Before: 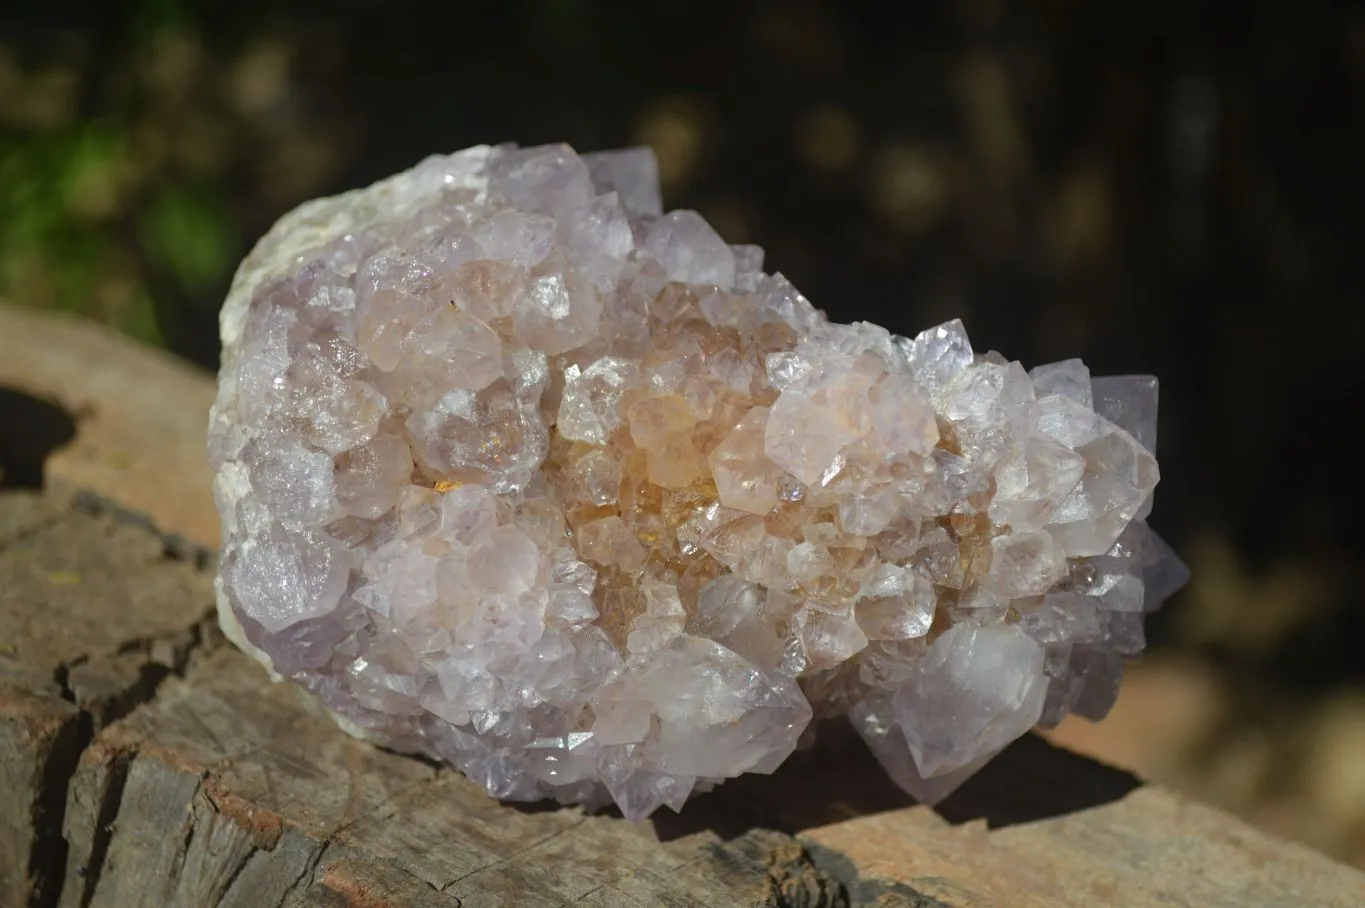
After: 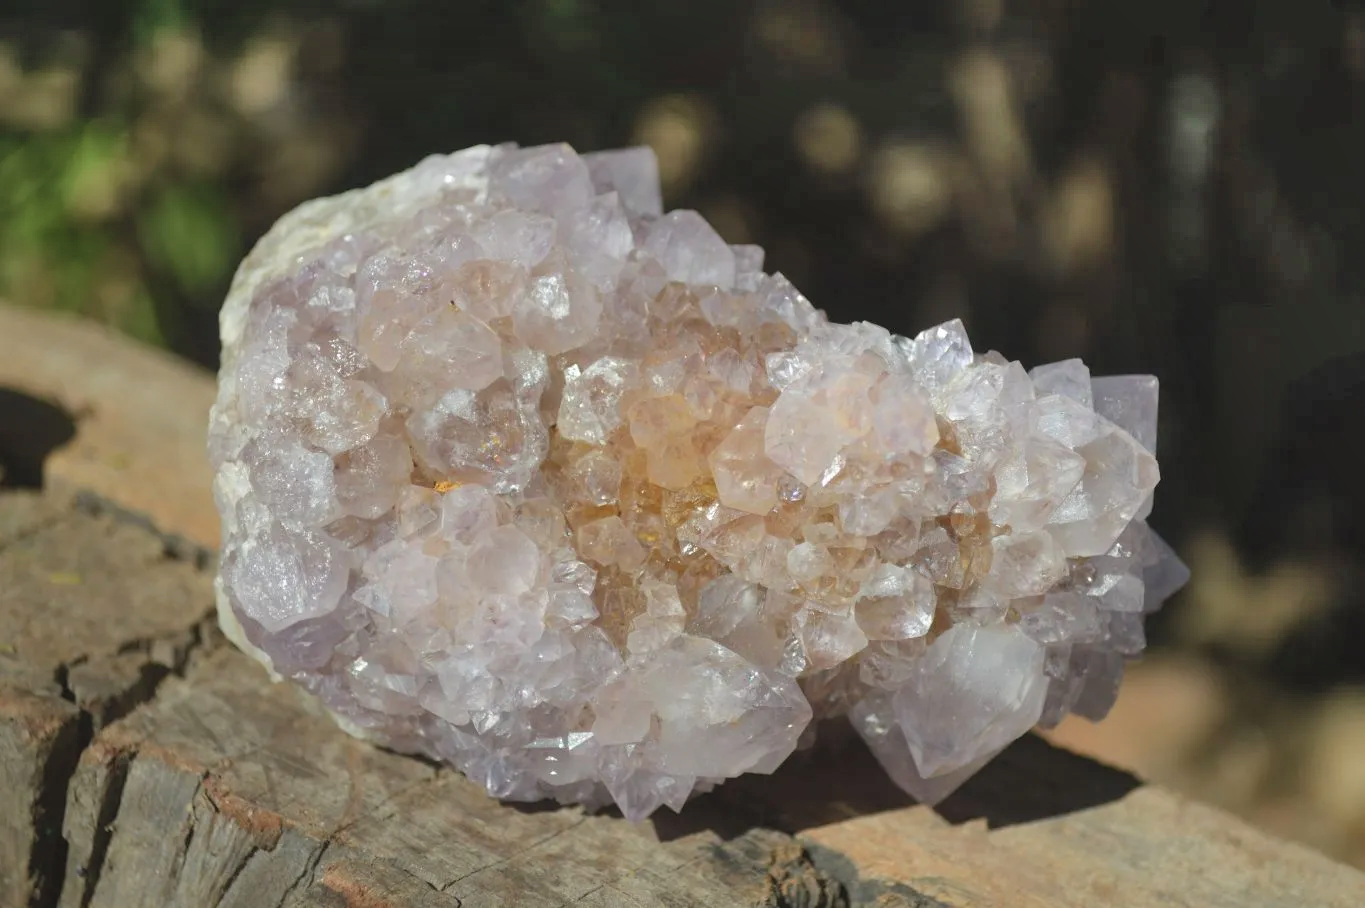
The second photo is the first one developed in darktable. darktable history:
shadows and highlights: shadows 60, soften with gaussian
contrast brightness saturation: brightness 0.13
